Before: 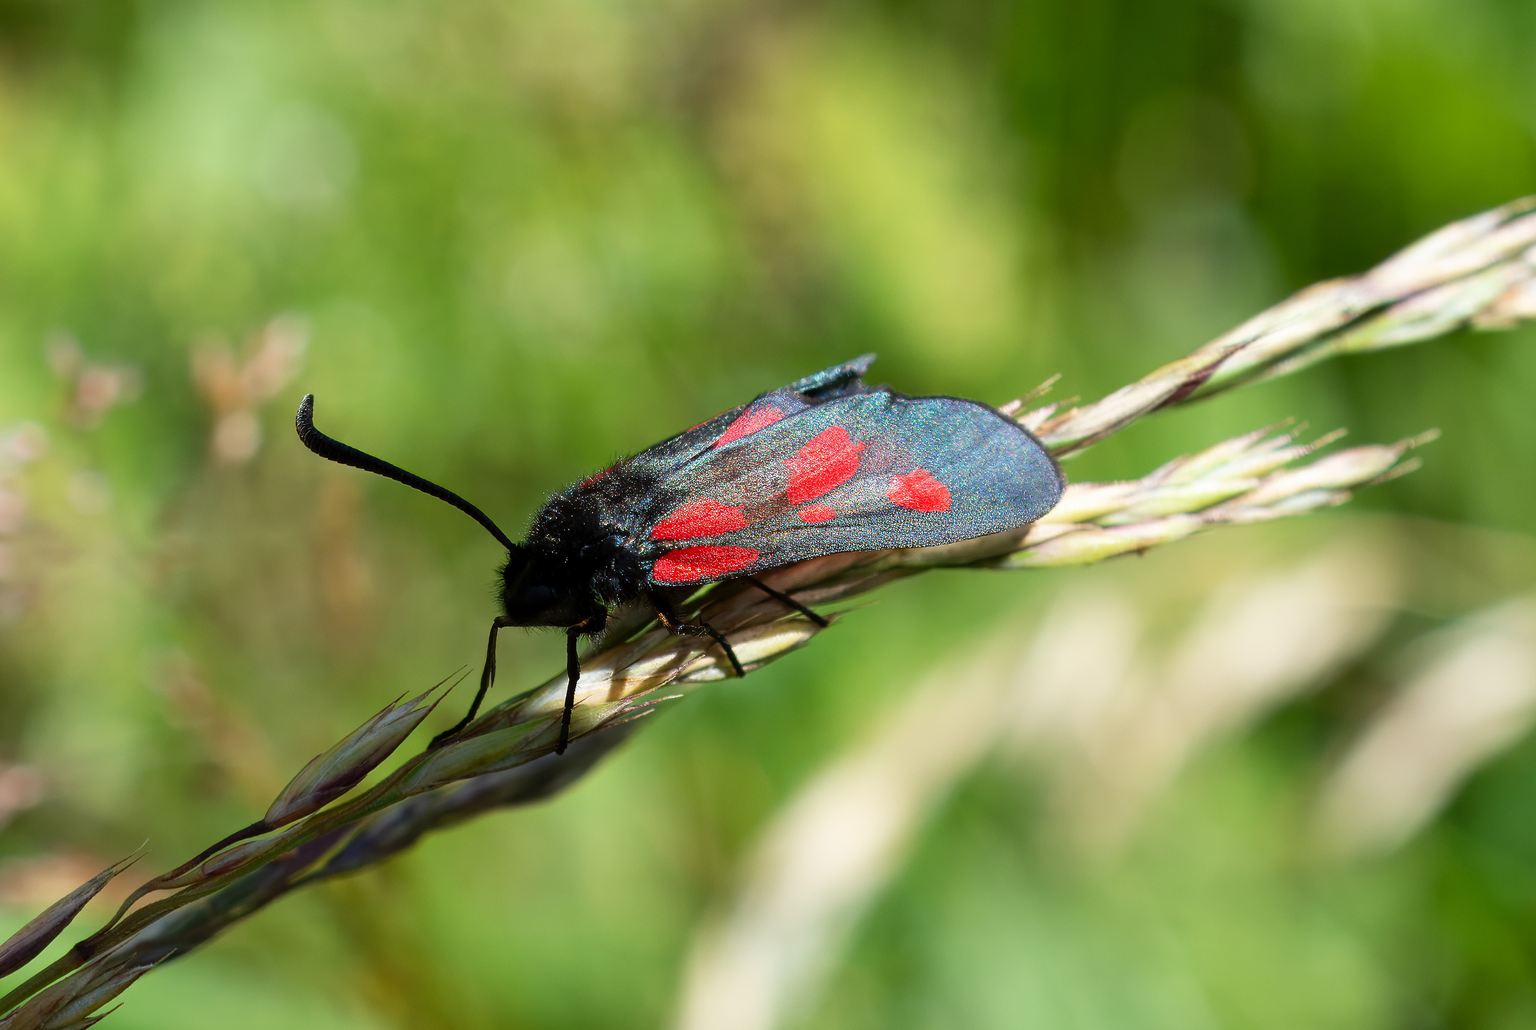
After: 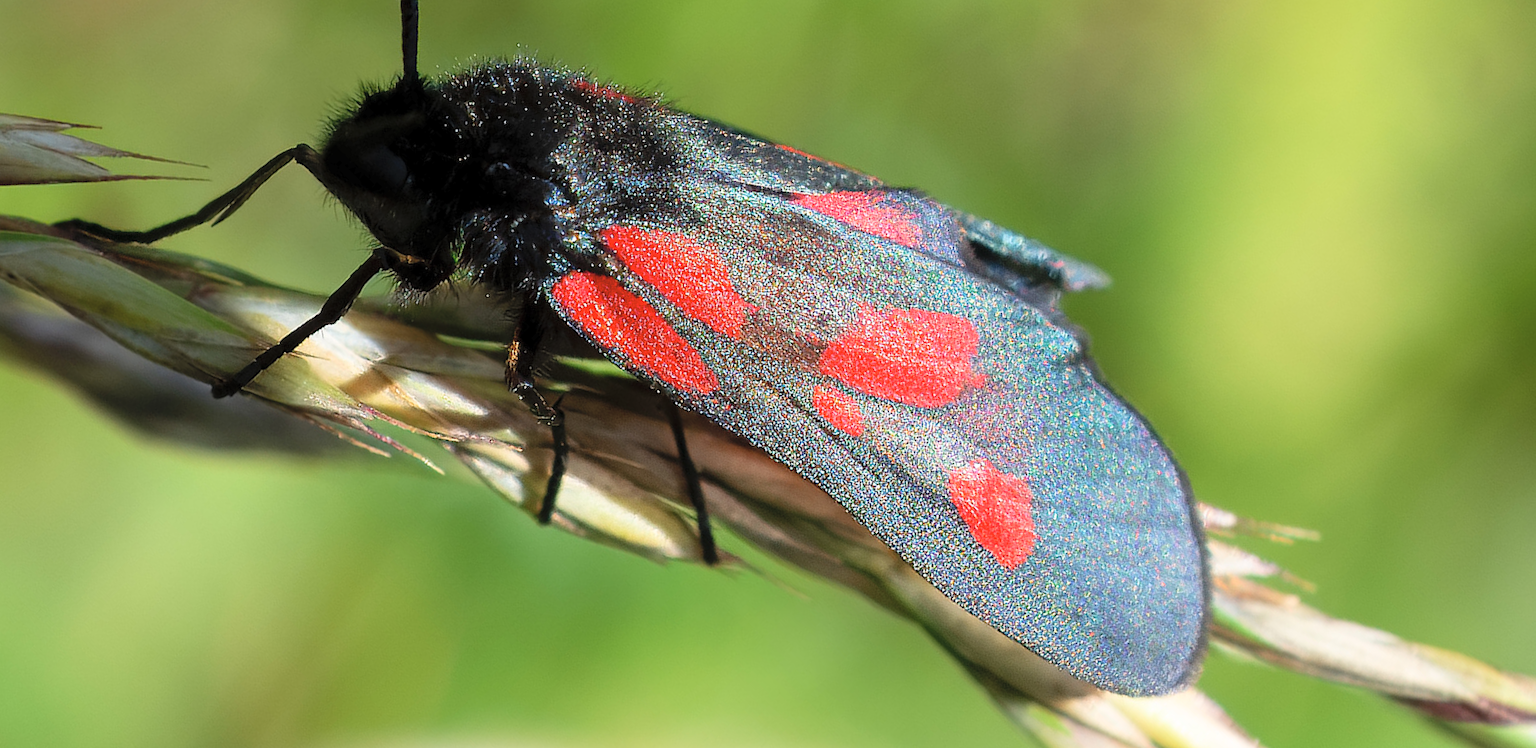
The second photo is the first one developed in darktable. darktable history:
contrast brightness saturation: brightness 0.152
crop and rotate: angle -44.46°, top 16.206%, right 0.822%, bottom 11.7%
